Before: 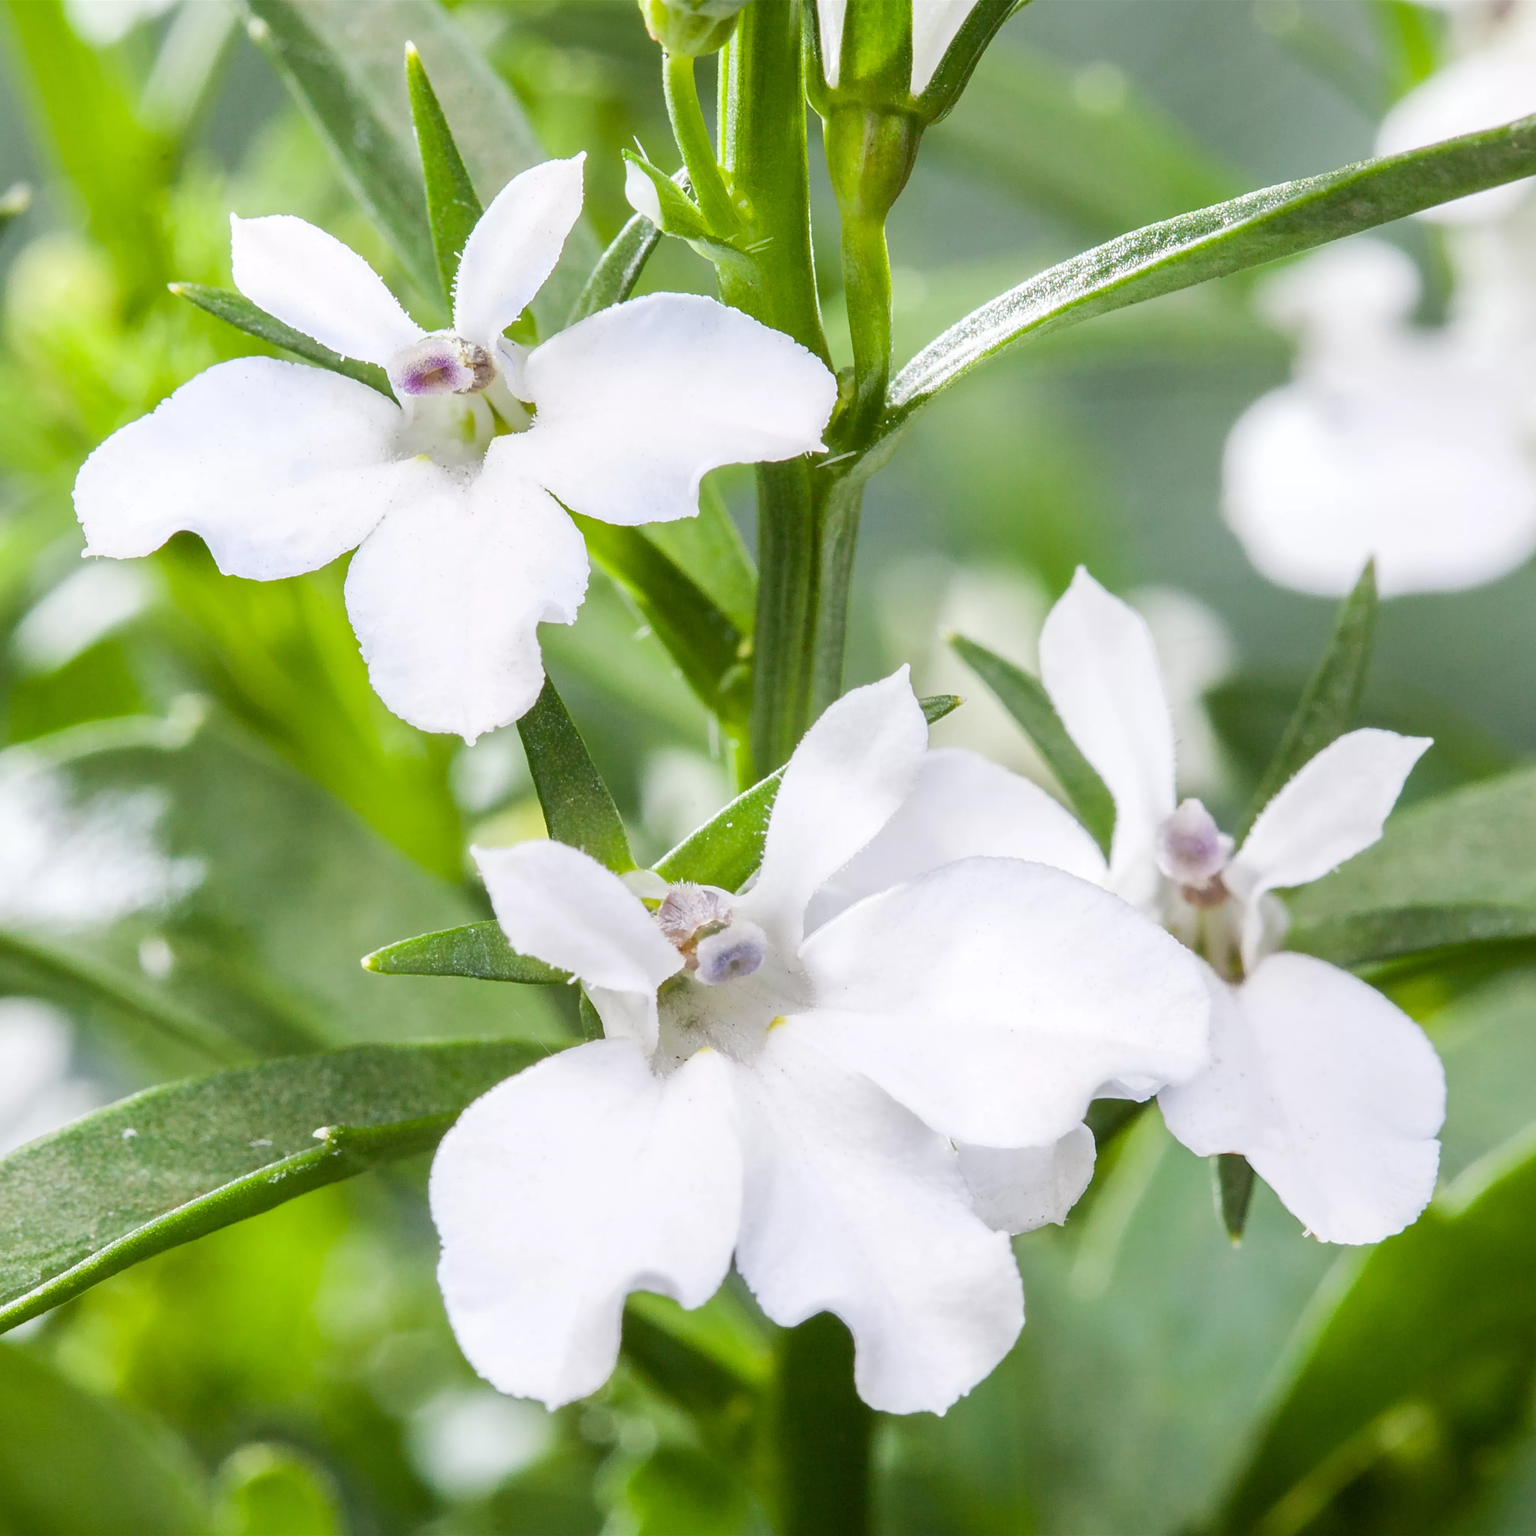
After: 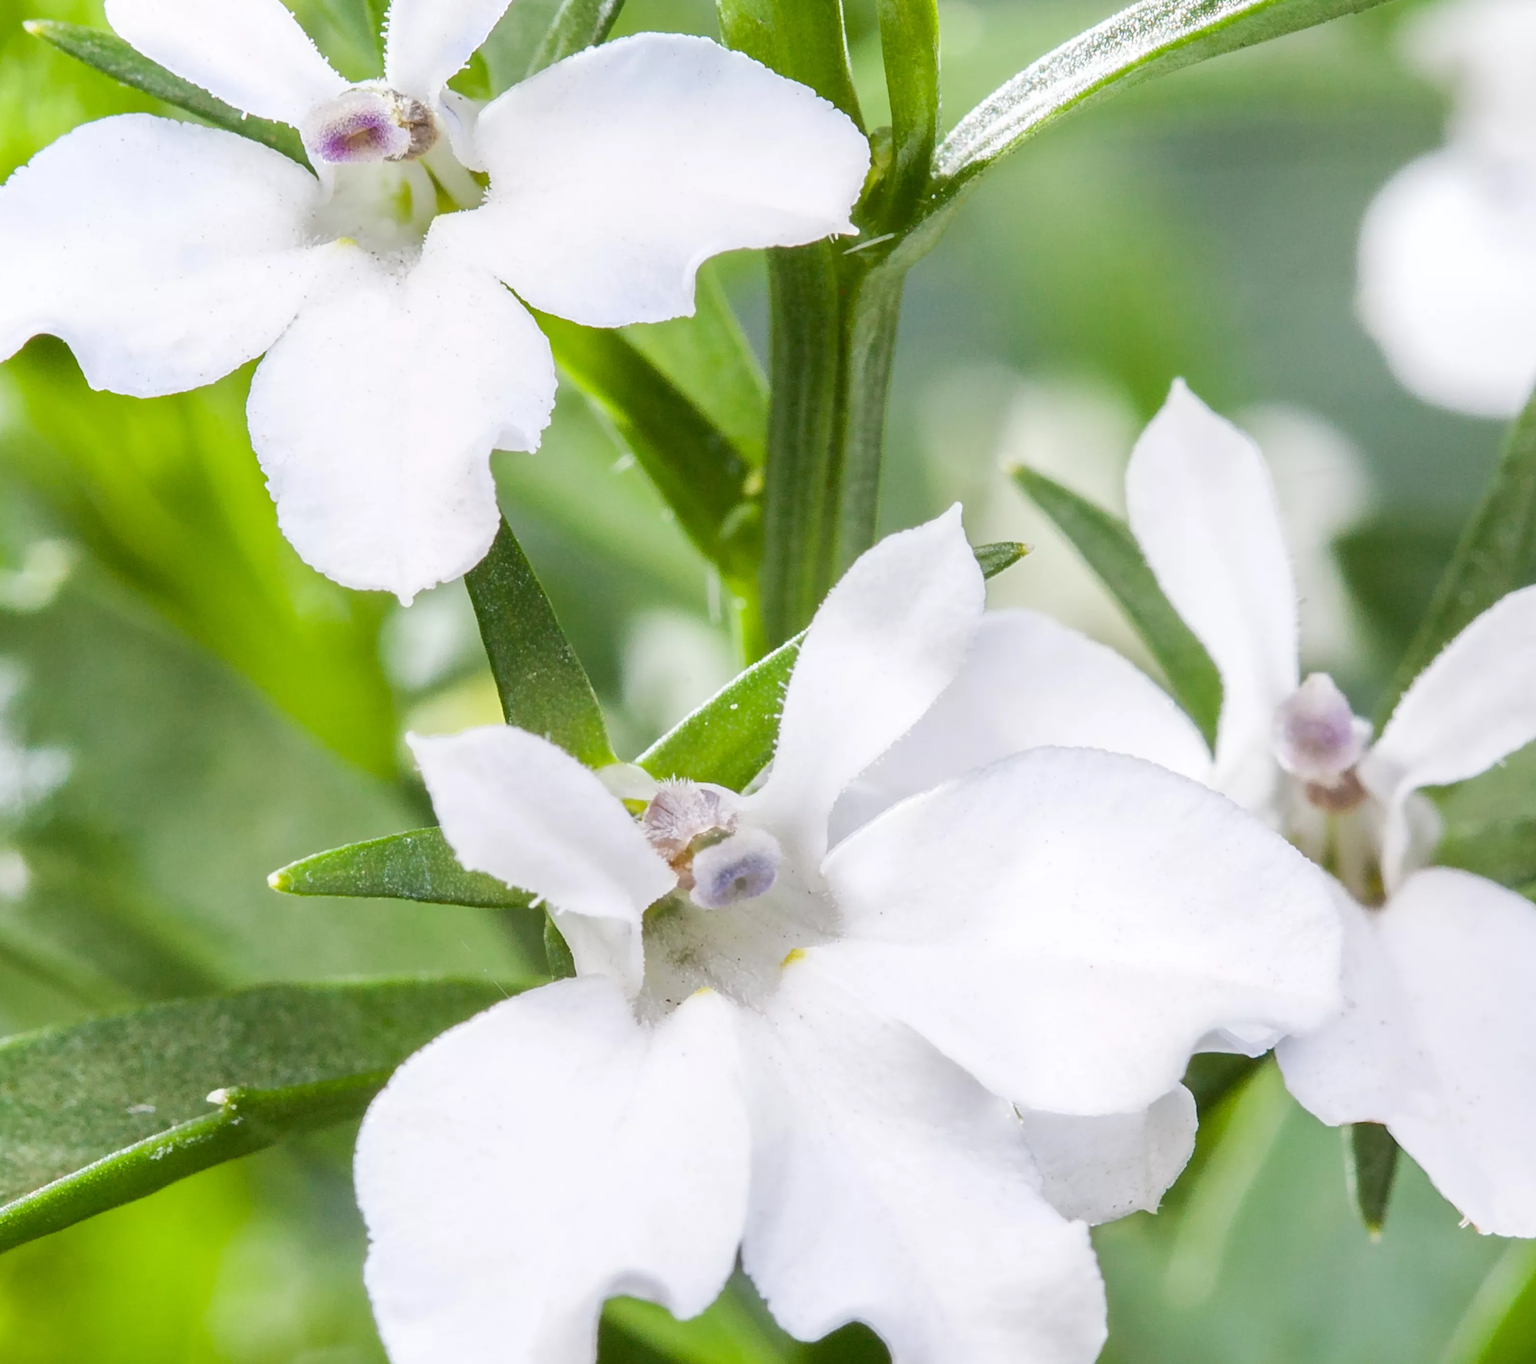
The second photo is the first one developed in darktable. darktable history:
crop: left 9.753%, top 17.39%, right 11.203%, bottom 12.401%
